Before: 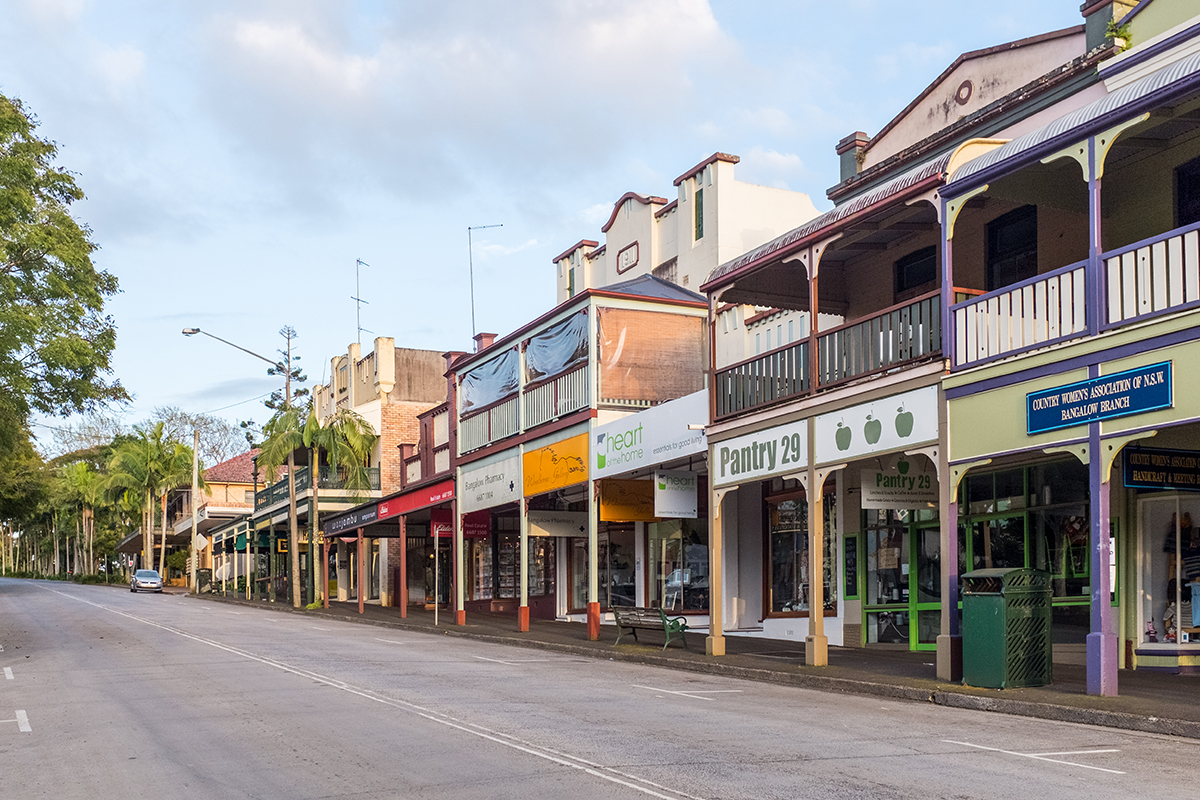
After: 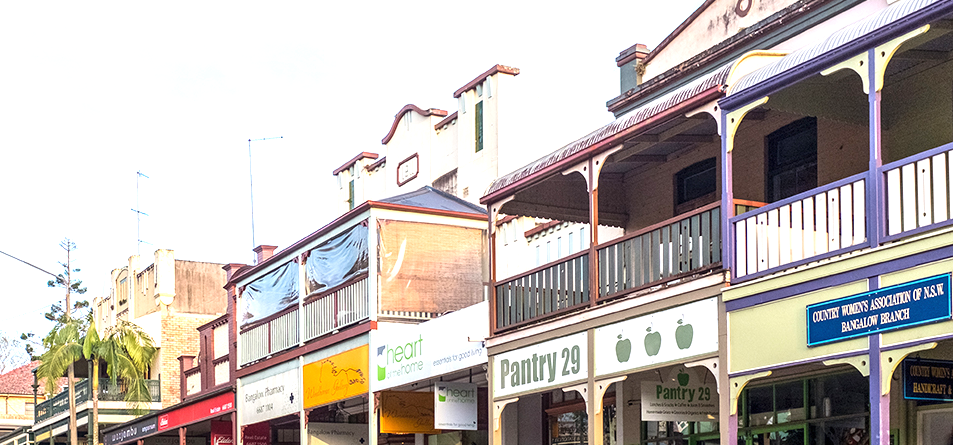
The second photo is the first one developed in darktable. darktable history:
crop: left 18.38%, top 11.092%, right 2.134%, bottom 33.217%
exposure: black level correction 0, exposure 0.877 EV, compensate exposure bias true, compensate highlight preservation false
